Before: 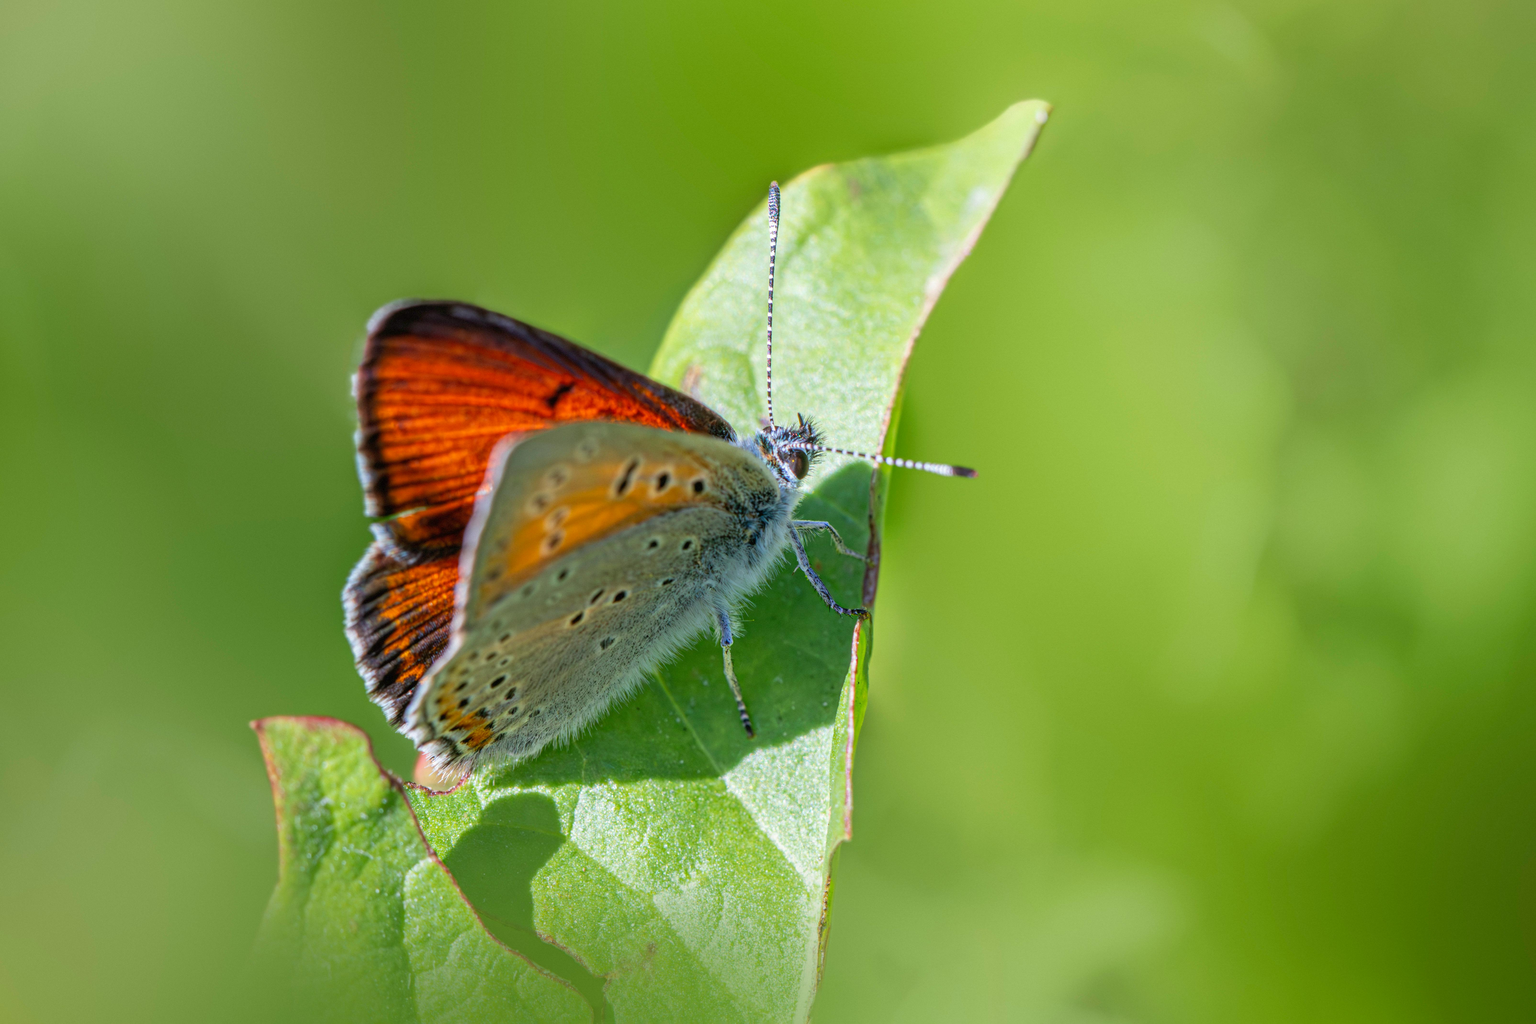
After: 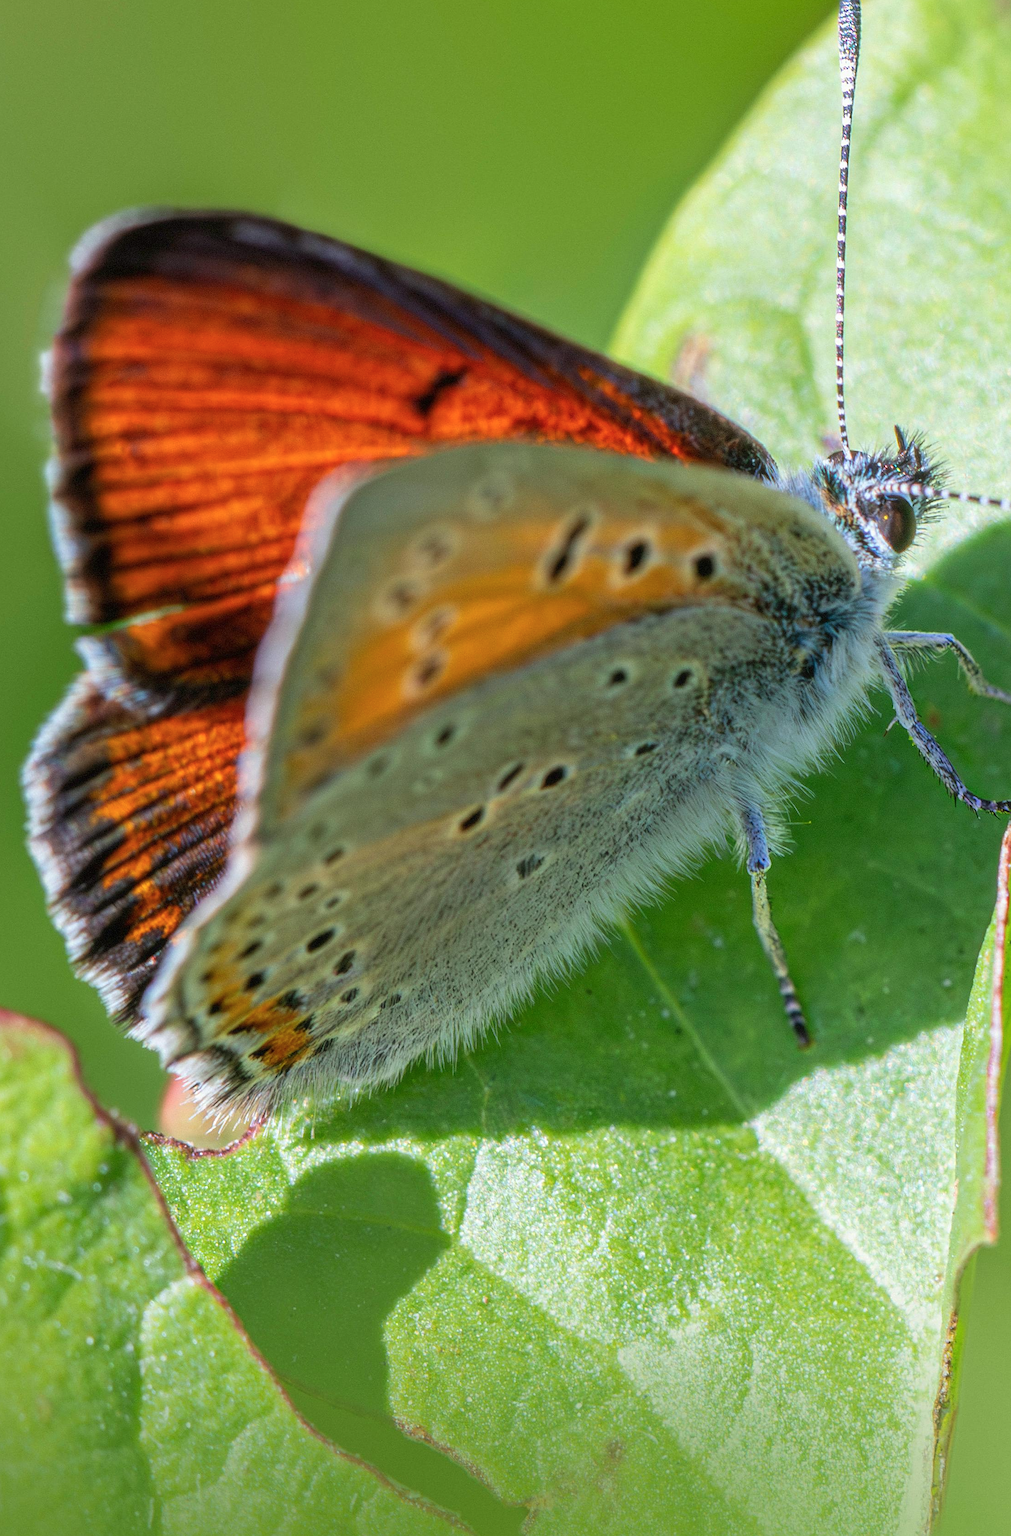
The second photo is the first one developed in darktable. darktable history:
crop and rotate: left 21.522%, top 18.653%, right 44.075%, bottom 2.979%
haze removal: strength -0.114, compatibility mode true, adaptive false
color balance rgb: linear chroma grading › global chroma 15.36%, perceptual saturation grading › global saturation -12.293%
sharpen: on, module defaults
